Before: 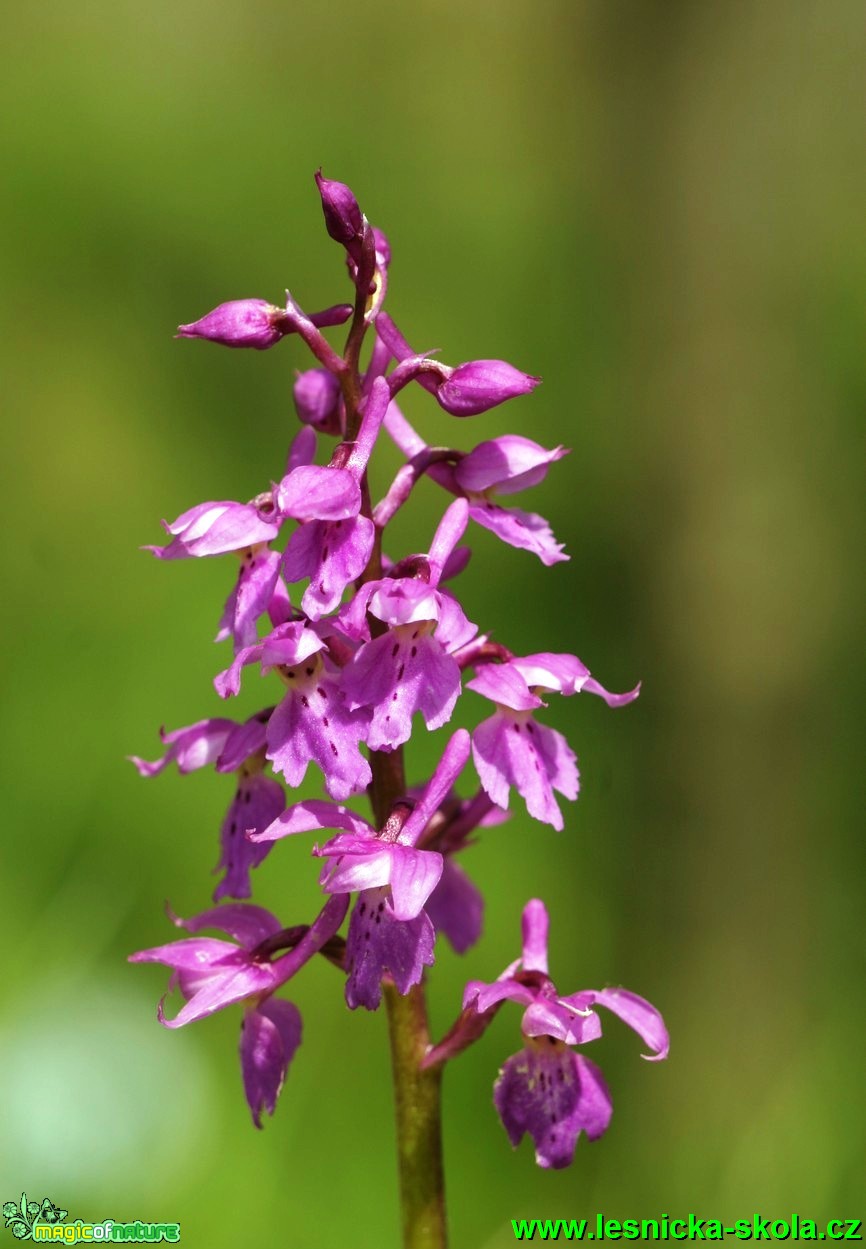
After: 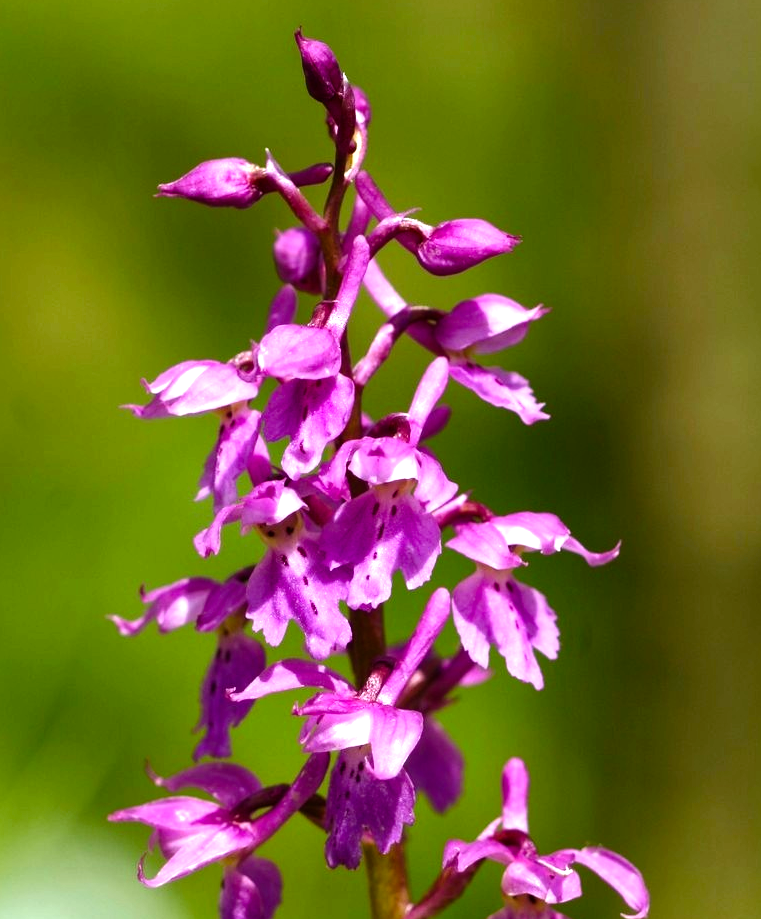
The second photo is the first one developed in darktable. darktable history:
color balance rgb: shadows lift › luminance -20%, power › hue 72.24°, highlights gain › luminance 15%, global offset › hue 171.6°, perceptual saturation grading › highlights -15%, perceptual saturation grading › shadows 25%, global vibrance 30%, contrast 10%
crop and rotate: left 2.425%, top 11.305%, right 9.6%, bottom 15.08%
white balance: red 1.05, blue 1.072
color correction: highlights a* -0.137, highlights b* 0.137
